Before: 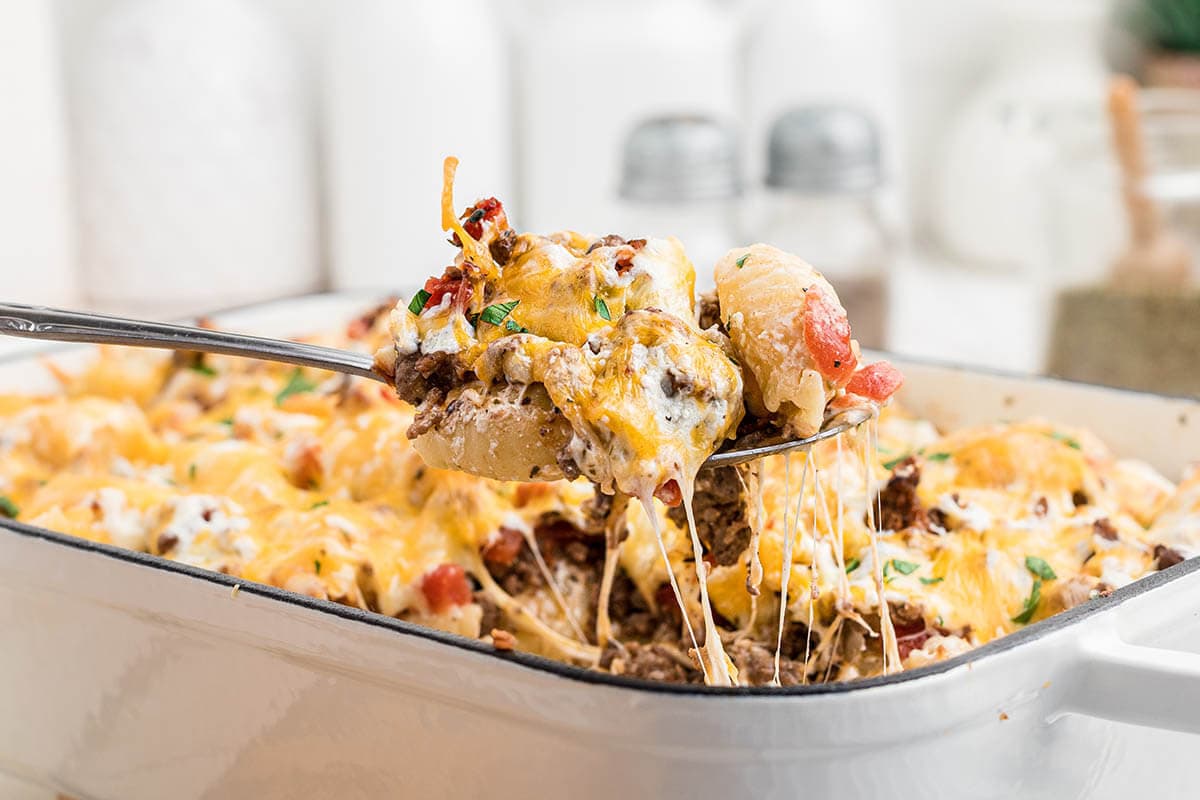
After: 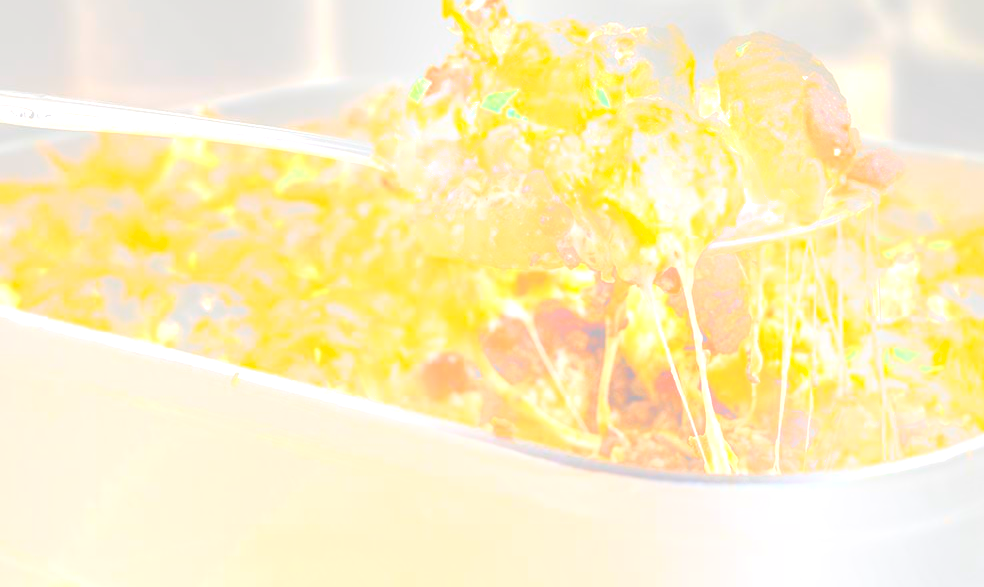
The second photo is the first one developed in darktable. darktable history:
bloom: on, module defaults
contrast equalizer: y [[0.514, 0.573, 0.581, 0.508, 0.5, 0.5], [0.5 ×6], [0.5 ×6], [0 ×6], [0 ×6]], mix 0.79
crop: top 26.531%, right 17.959%
exposure: black level correction 0, exposure 1.2 EV, compensate exposure bias true, compensate highlight preservation false
